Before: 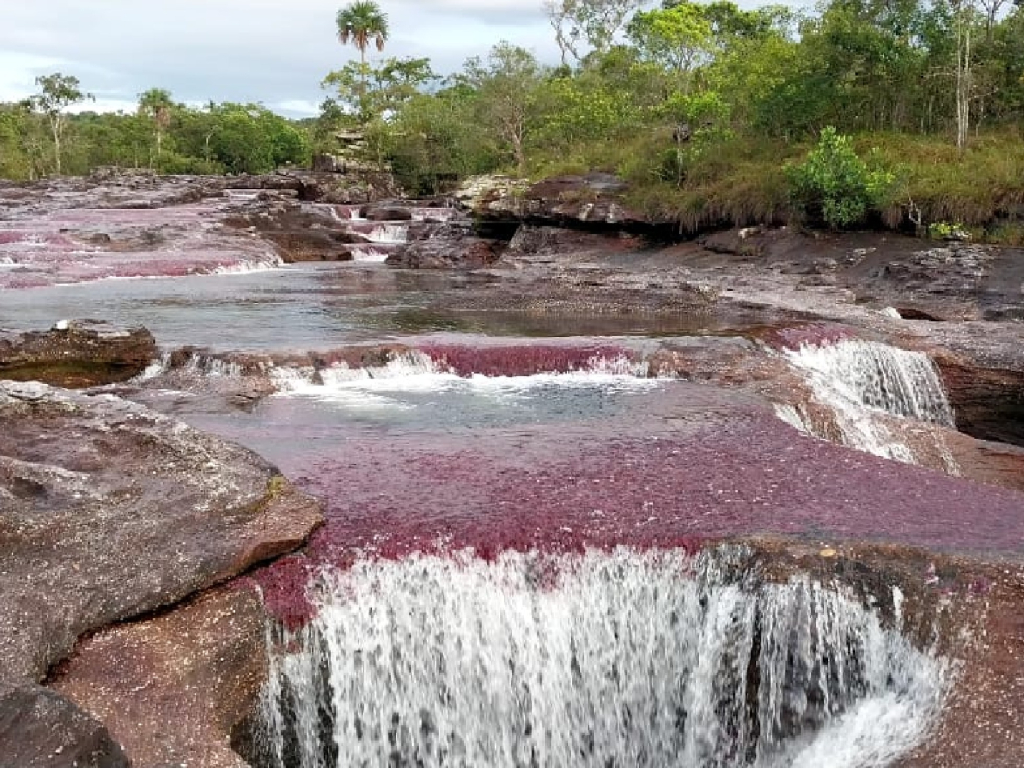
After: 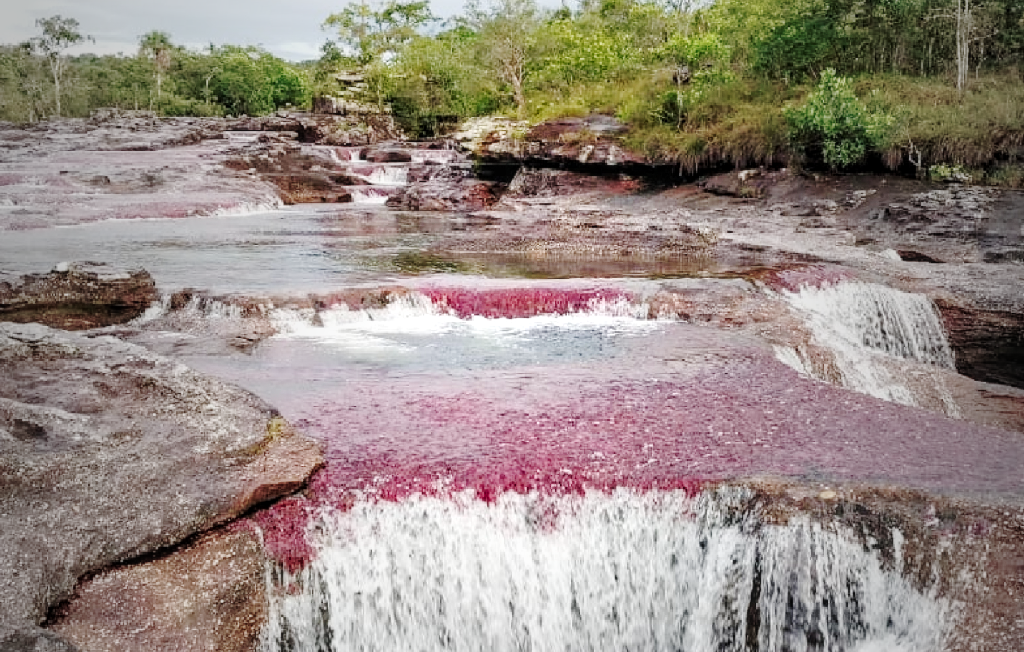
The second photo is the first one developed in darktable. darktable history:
crop: top 7.565%, bottom 7.466%
vignetting: fall-off start 18.45%, fall-off radius 136.72%, width/height ratio 0.622, shape 0.602, unbound false
local contrast: on, module defaults
tone curve: curves: ch0 [(0, 0.023) (0.103, 0.087) (0.277, 0.28) (0.438, 0.547) (0.546, 0.678) (0.735, 0.843) (0.994, 1)]; ch1 [(0, 0) (0.371, 0.261) (0.465, 0.42) (0.488, 0.477) (0.512, 0.513) (0.542, 0.581) (0.574, 0.647) (0.636, 0.747) (1, 1)]; ch2 [(0, 0) (0.369, 0.388) (0.449, 0.431) (0.478, 0.471) (0.516, 0.517) (0.575, 0.642) (0.649, 0.726) (1, 1)], preserve colors none
contrast brightness saturation: brightness 0.087, saturation 0.193
